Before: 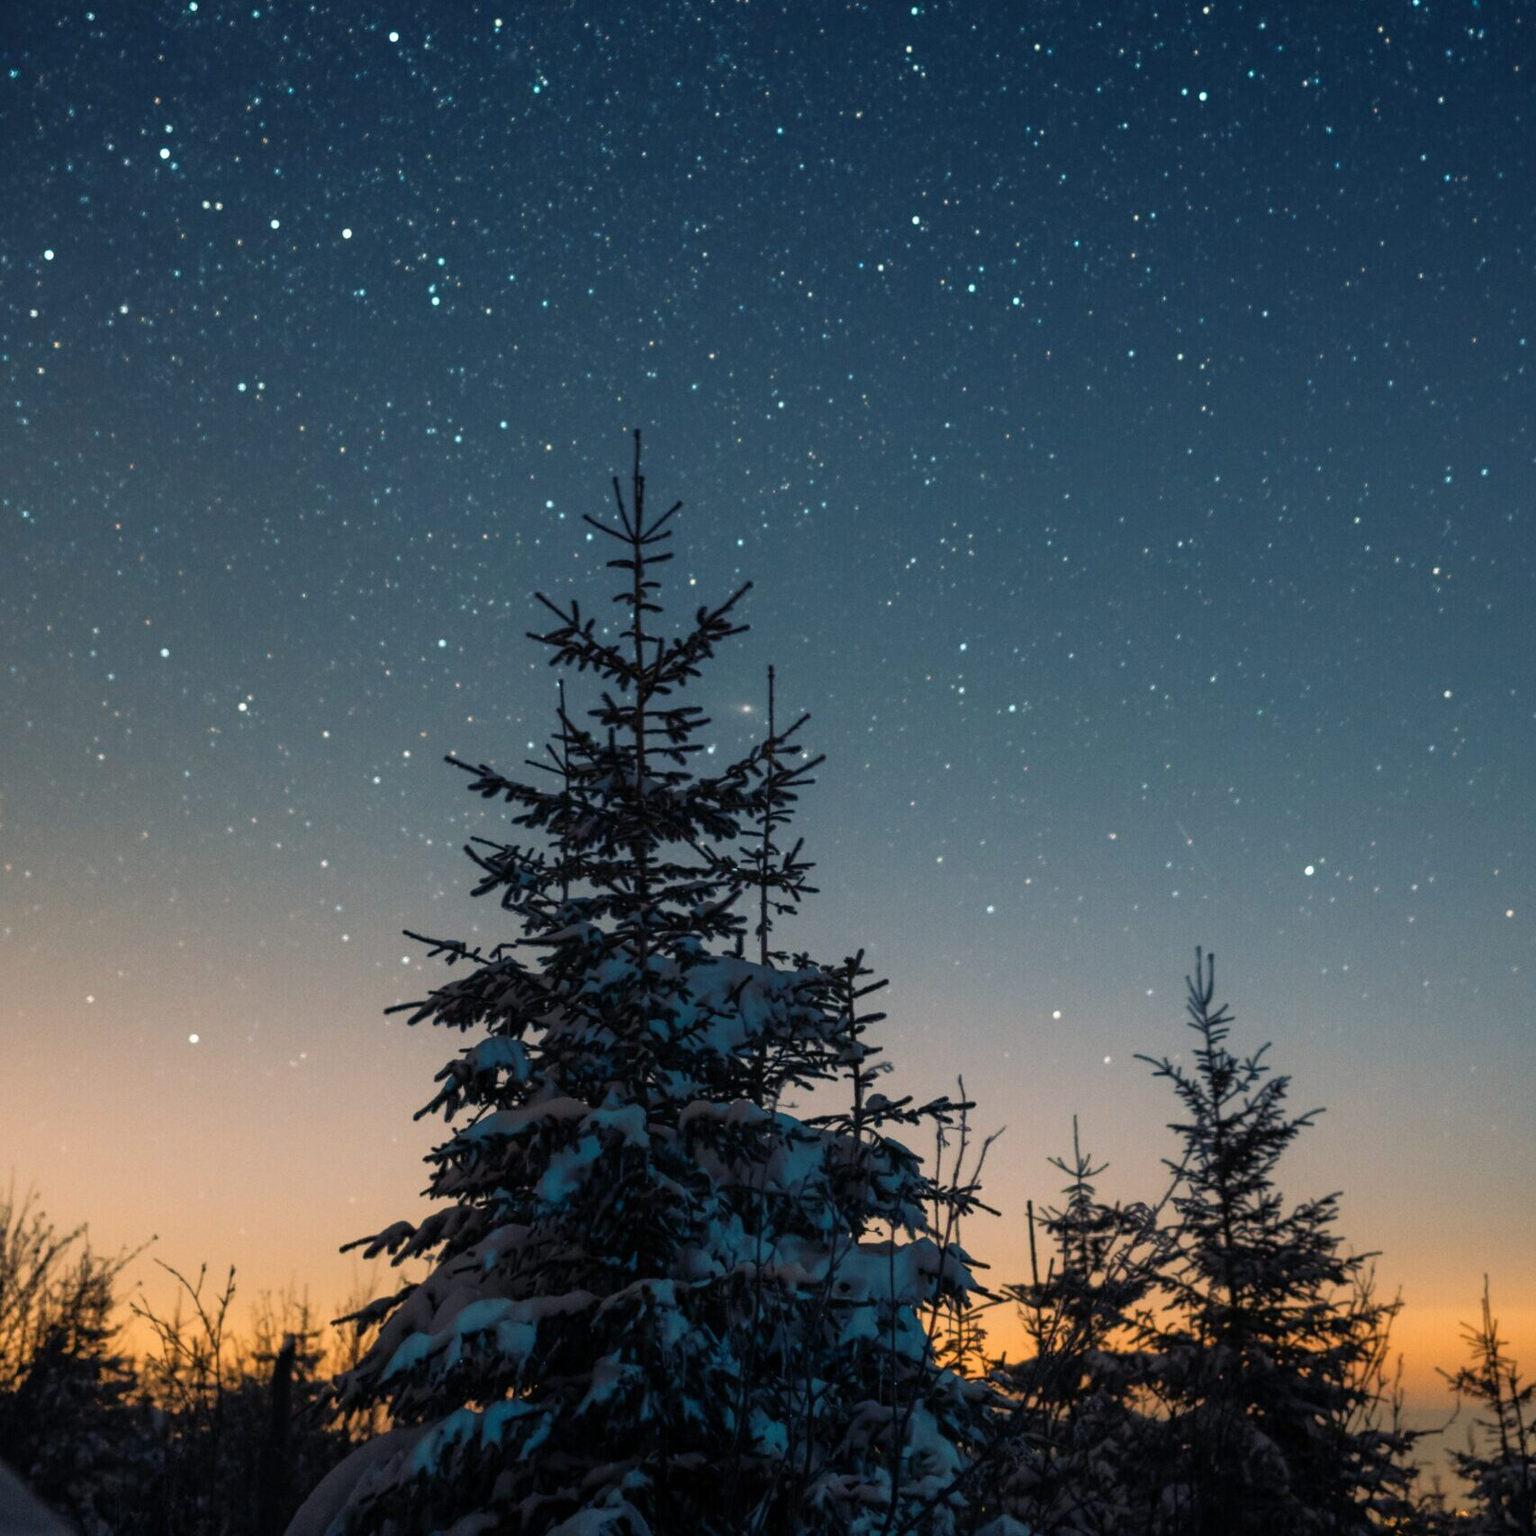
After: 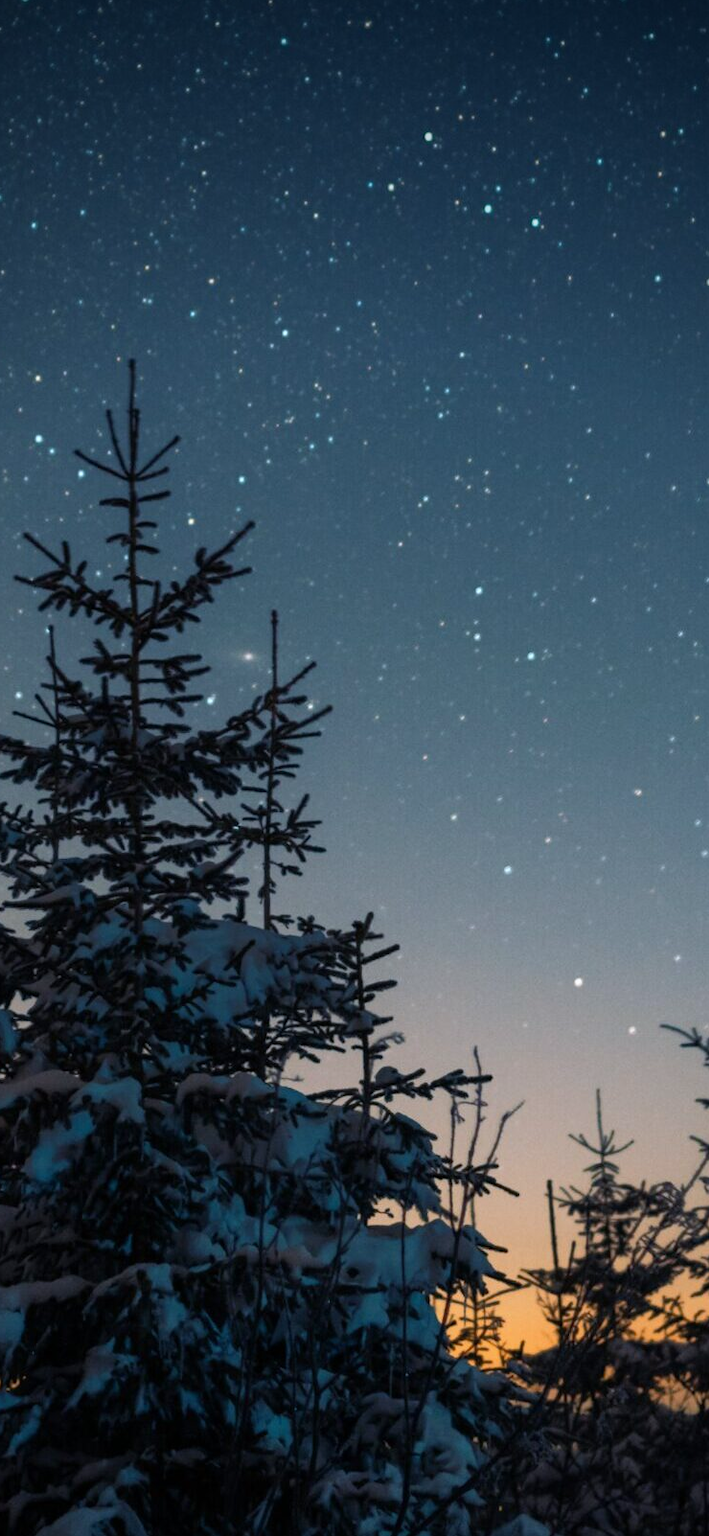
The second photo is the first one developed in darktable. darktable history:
white balance: red 0.98, blue 1.034
crop: left 33.452%, top 6.025%, right 23.155%
vignetting: brightness -0.629, saturation -0.007, center (-0.028, 0.239)
